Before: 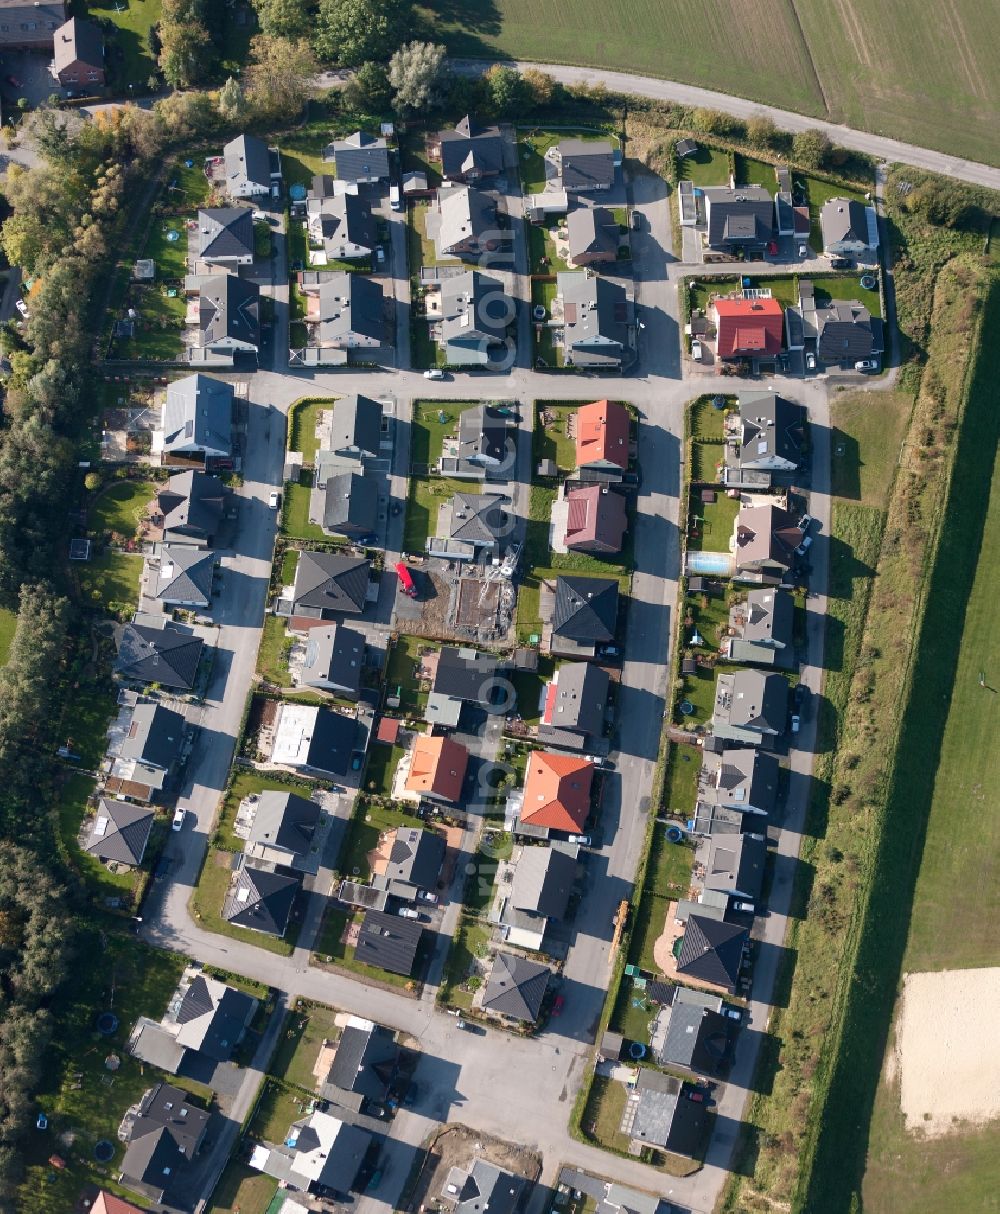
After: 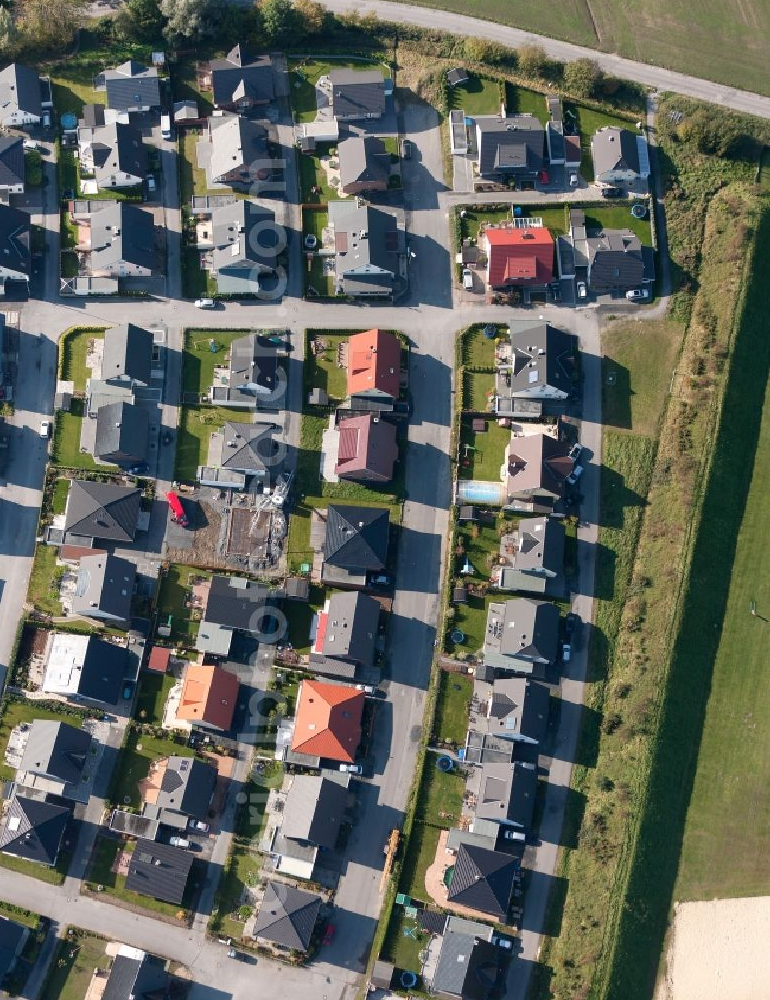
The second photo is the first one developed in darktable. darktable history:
crop: left 22.991%, top 5.872%, bottom 11.747%
